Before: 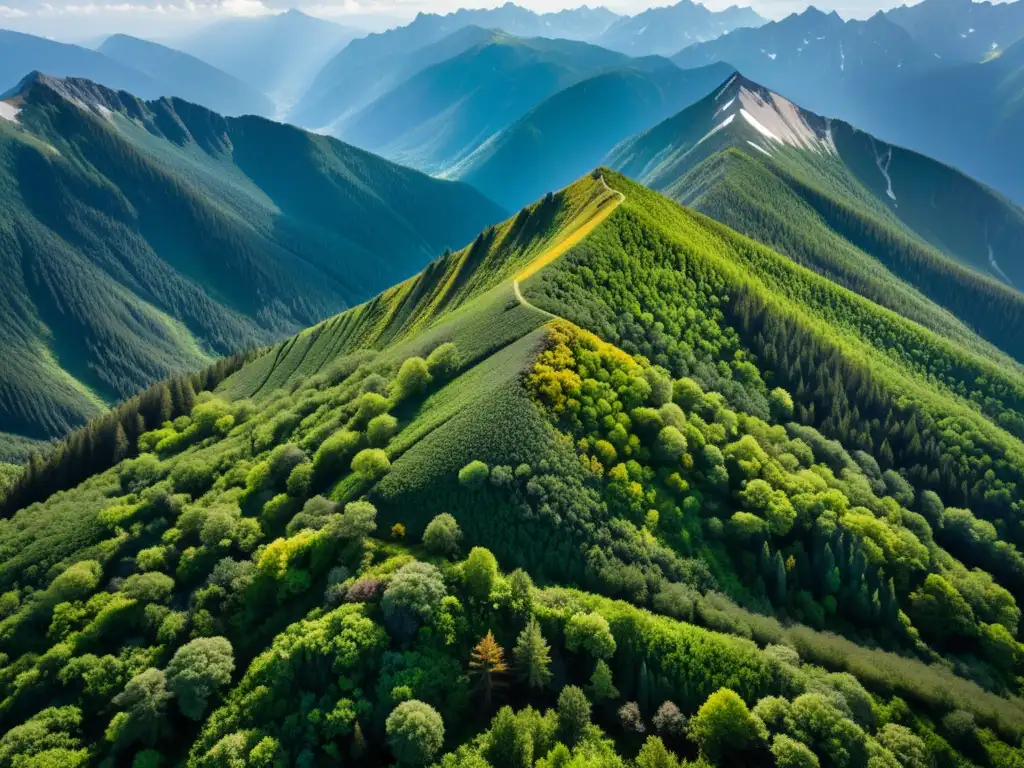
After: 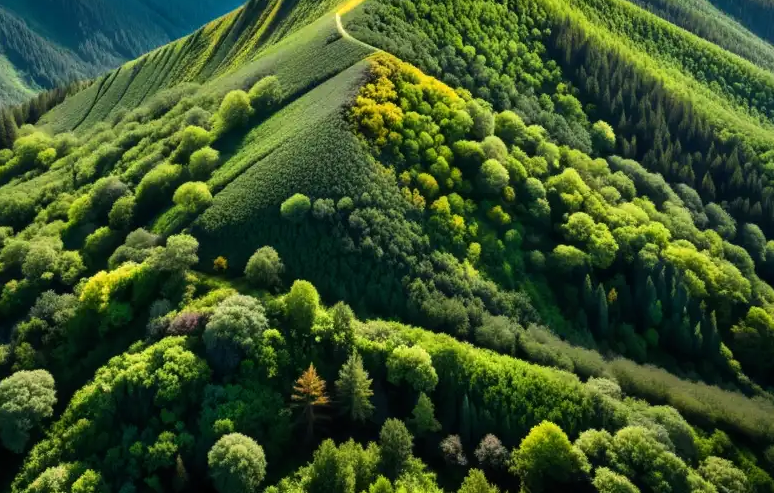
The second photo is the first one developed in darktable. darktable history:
crop and rotate: left 17.436%, top 34.855%, right 6.96%, bottom 0.897%
tone equalizer: -8 EV -0.401 EV, -7 EV -0.422 EV, -6 EV -0.318 EV, -5 EV -0.238 EV, -3 EV 0.211 EV, -2 EV 0.342 EV, -1 EV 0.4 EV, +0 EV 0.433 EV, edges refinement/feathering 500, mask exposure compensation -1.57 EV, preserve details guided filter
